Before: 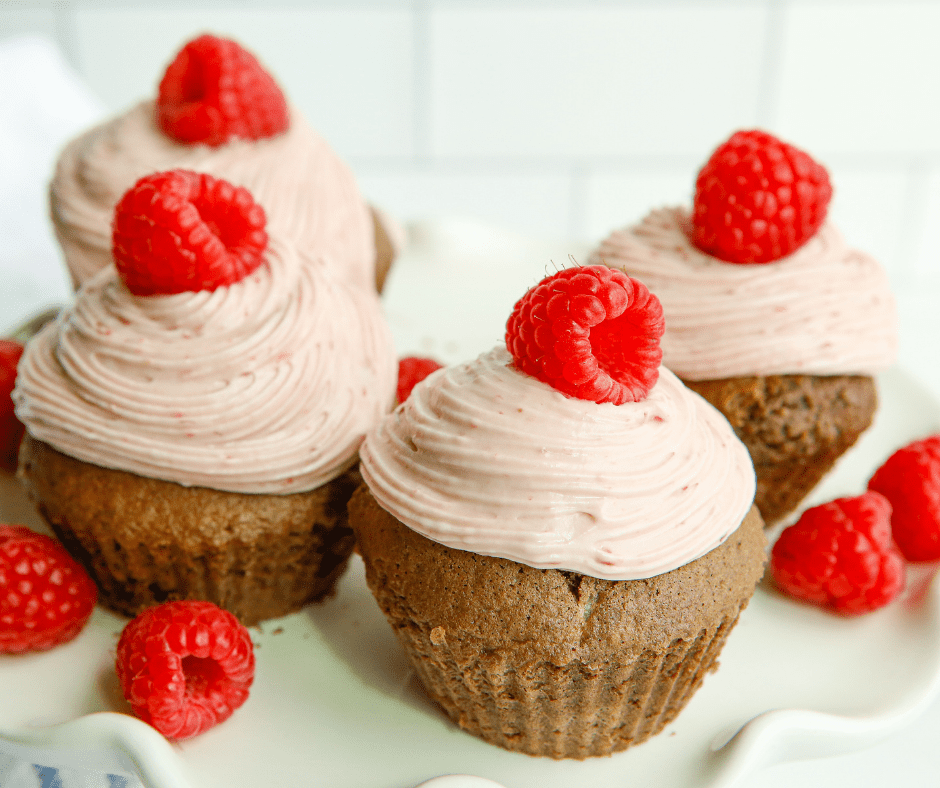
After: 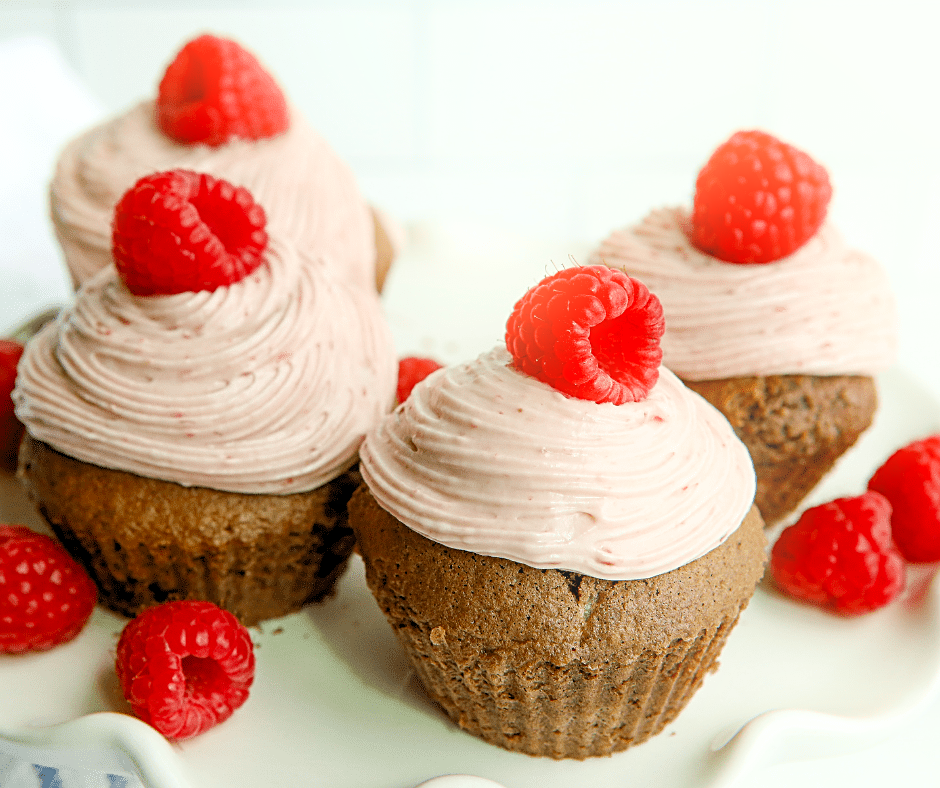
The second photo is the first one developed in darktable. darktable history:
color zones: curves: ch0 [(0, 0.444) (0.143, 0.442) (0.286, 0.441) (0.429, 0.441) (0.571, 0.441) (0.714, 0.441) (0.857, 0.442) (1, 0.444)]
levels: levels [0.073, 0.497, 0.972]
sharpen: on, module defaults
bloom: size 13.65%, threshold 98.39%, strength 4.82%
